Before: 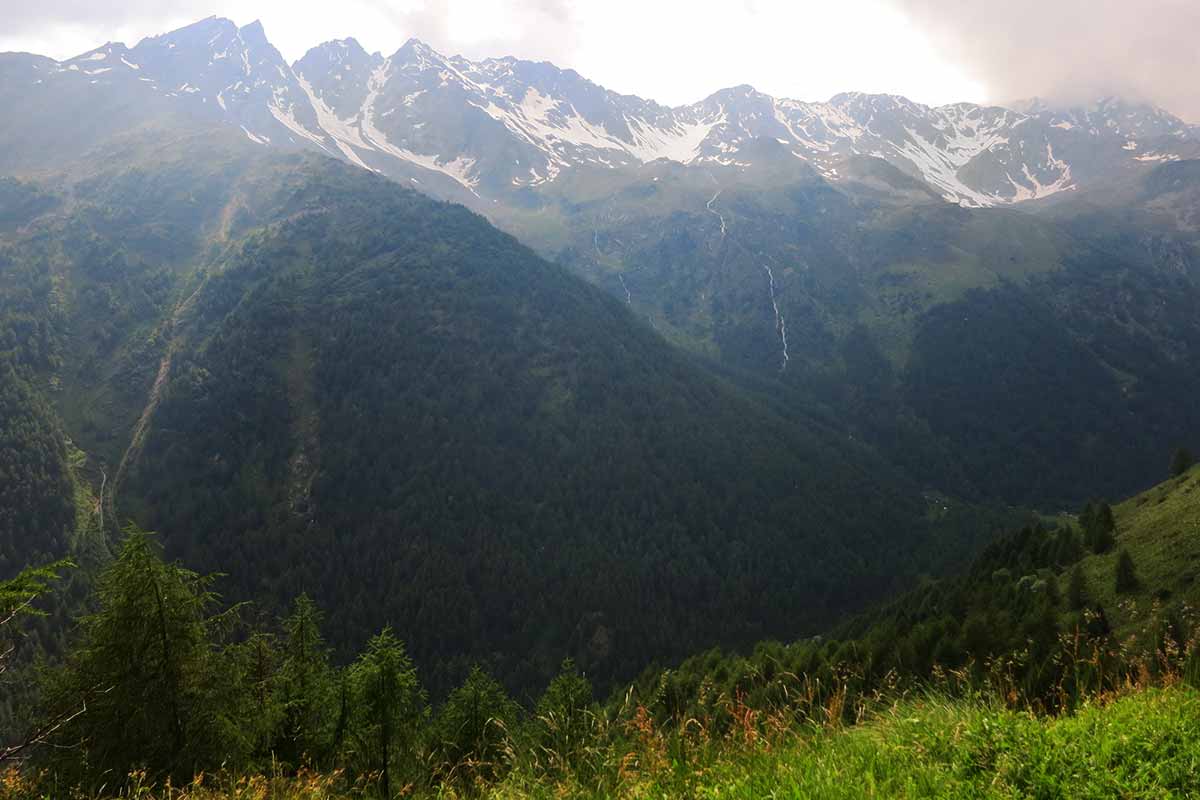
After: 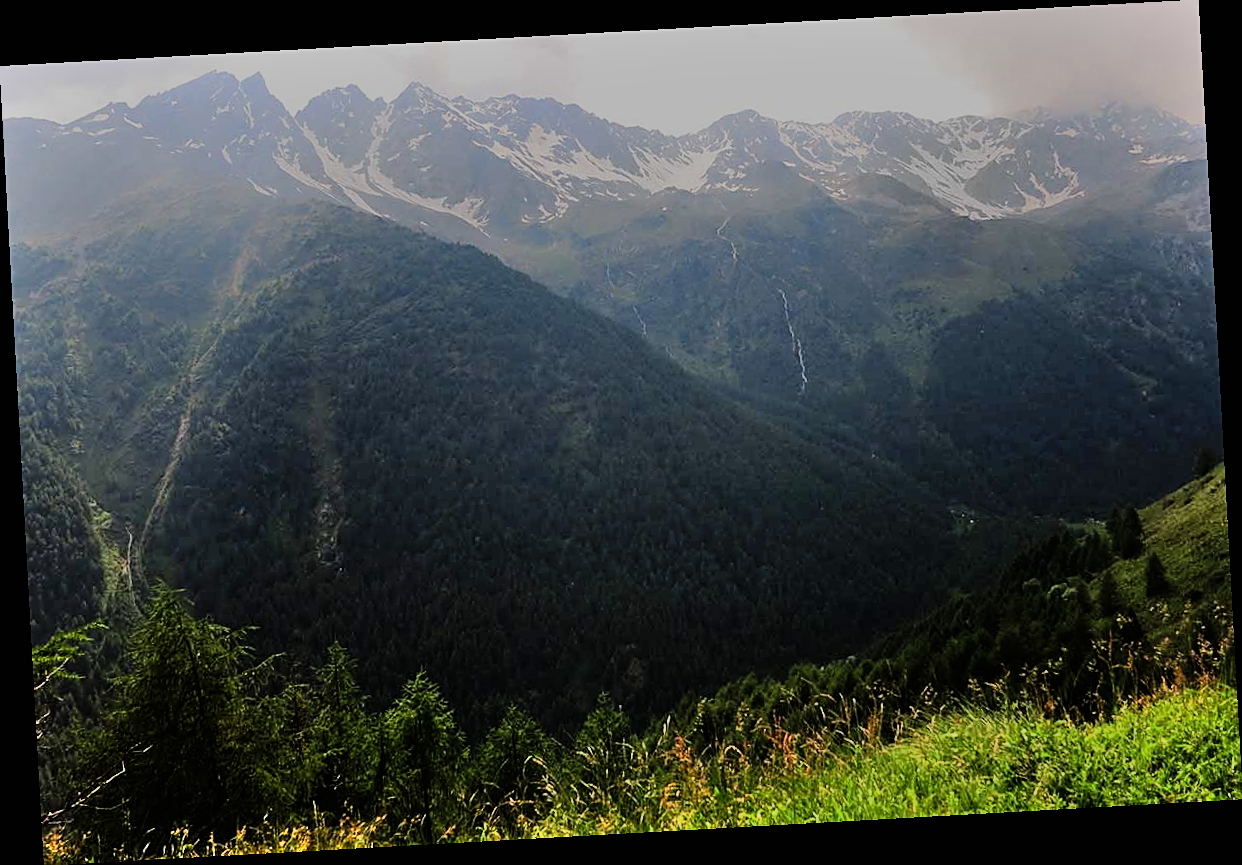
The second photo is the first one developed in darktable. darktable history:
sharpen: on, module defaults
shadows and highlights: low approximation 0.01, soften with gaussian
rotate and perspective: rotation -3.18°, automatic cropping off
filmic rgb: black relative exposure -7.65 EV, white relative exposure 4.56 EV, hardness 3.61
exposure: black level correction 0, exposure -0.766 EV, compensate highlight preservation false
bloom: size 3%, threshold 100%, strength 0%
